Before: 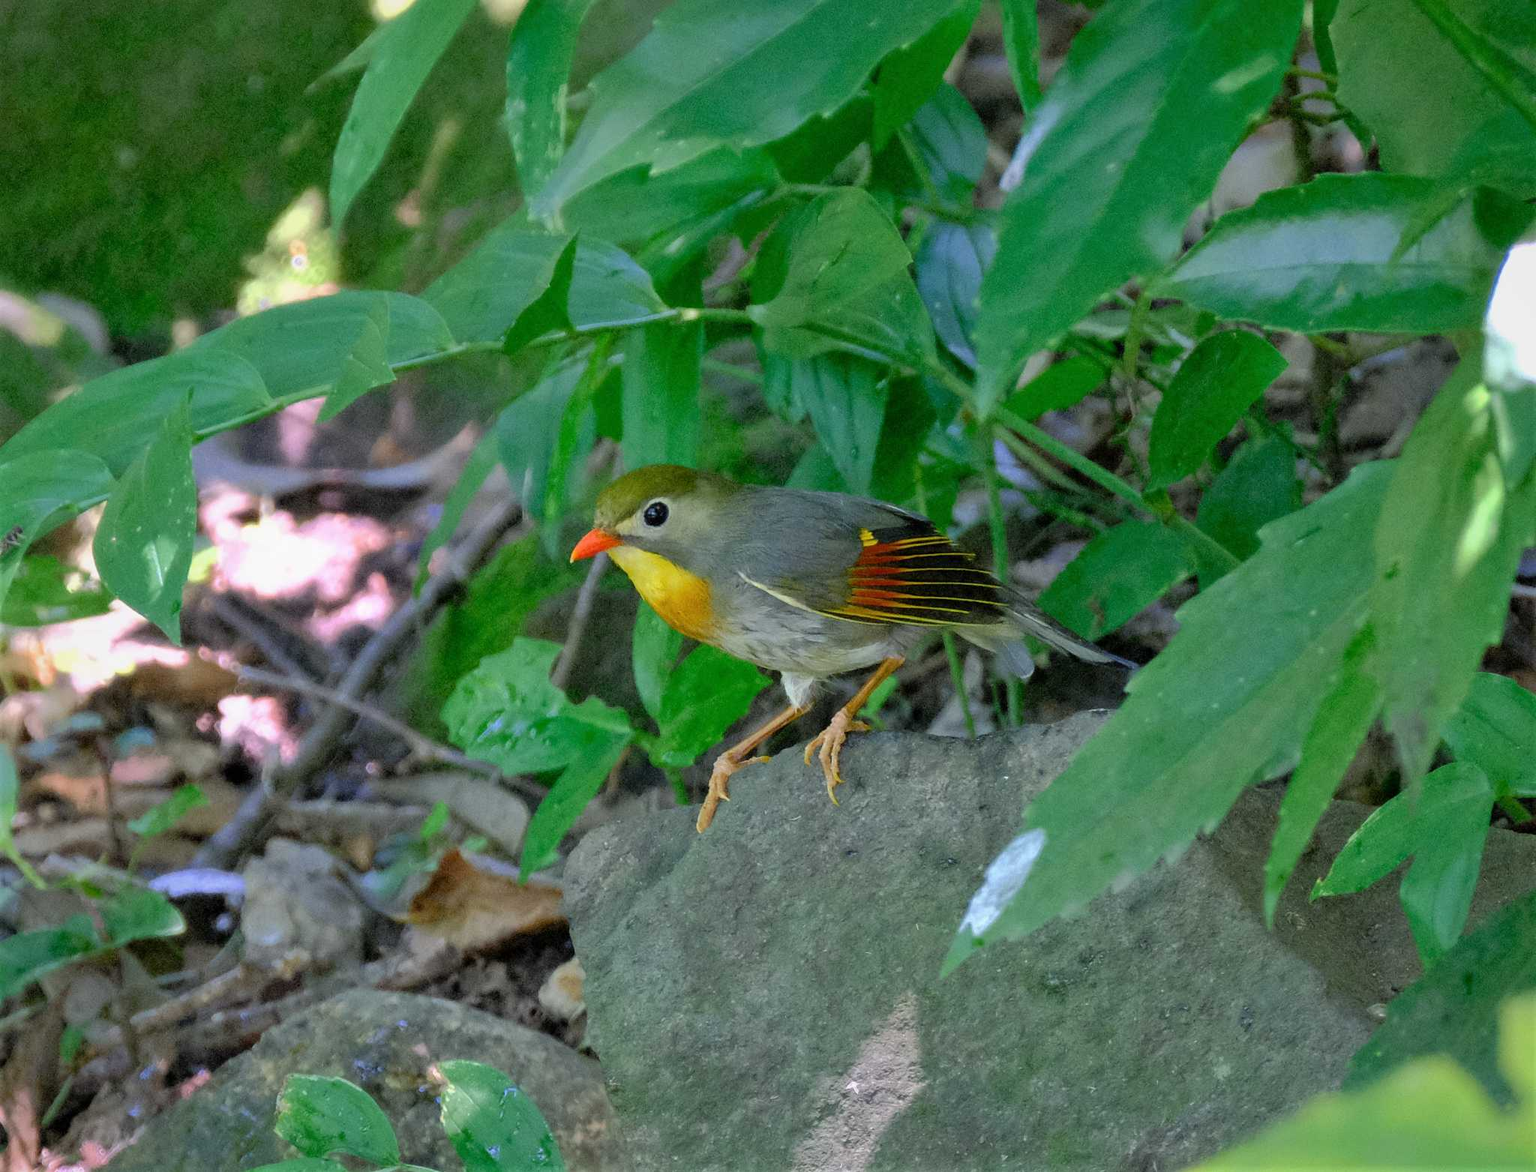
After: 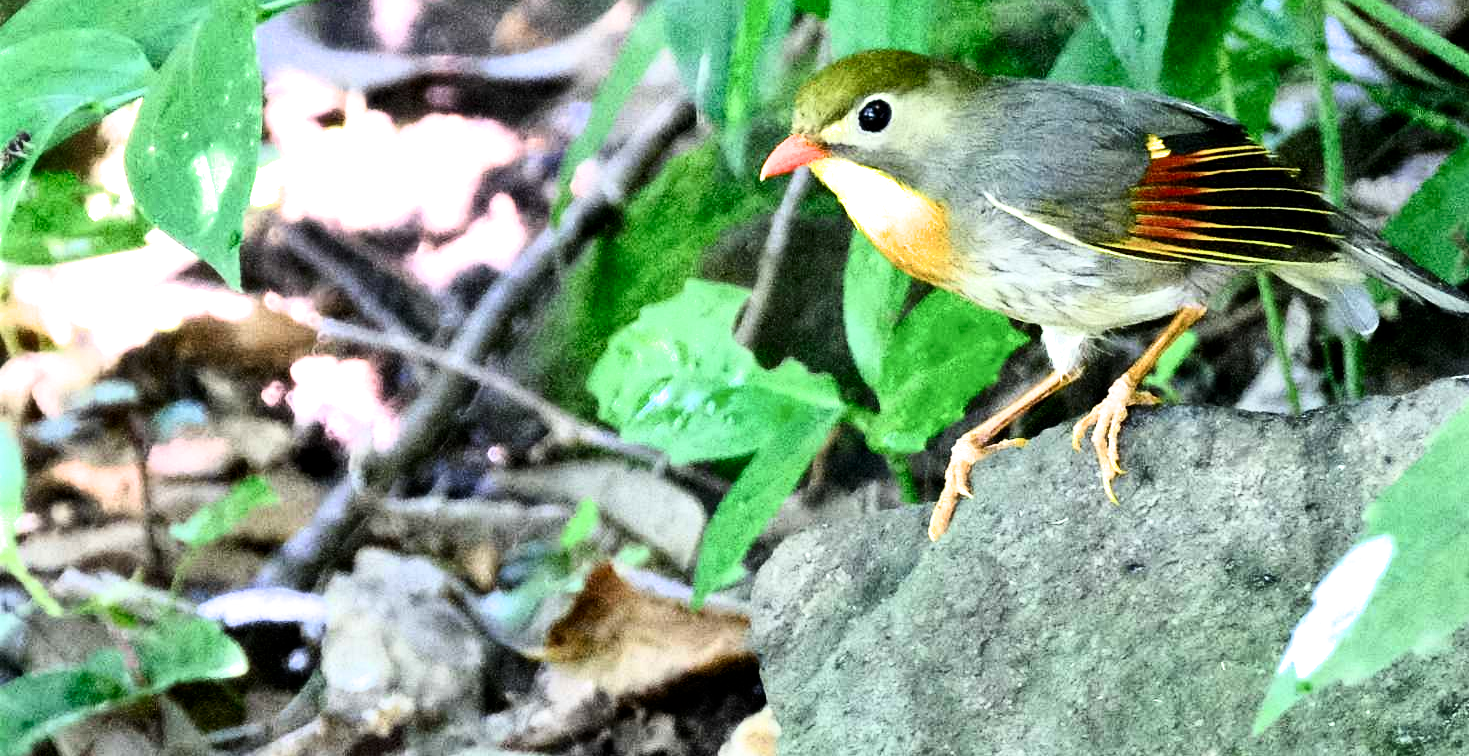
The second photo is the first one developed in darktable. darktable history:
crop: top 36.485%, right 28.267%, bottom 15.079%
contrast brightness saturation: contrast 0.285
shadows and highlights: low approximation 0.01, soften with gaussian
filmic rgb: black relative exposure -8.25 EV, white relative exposure 2.2 EV, target white luminance 99.976%, hardness 7.07, latitude 74.75%, contrast 1.321, highlights saturation mix -2.83%, shadows ↔ highlights balance 29.63%
exposure: black level correction 0, exposure 1 EV, compensate highlight preservation false
